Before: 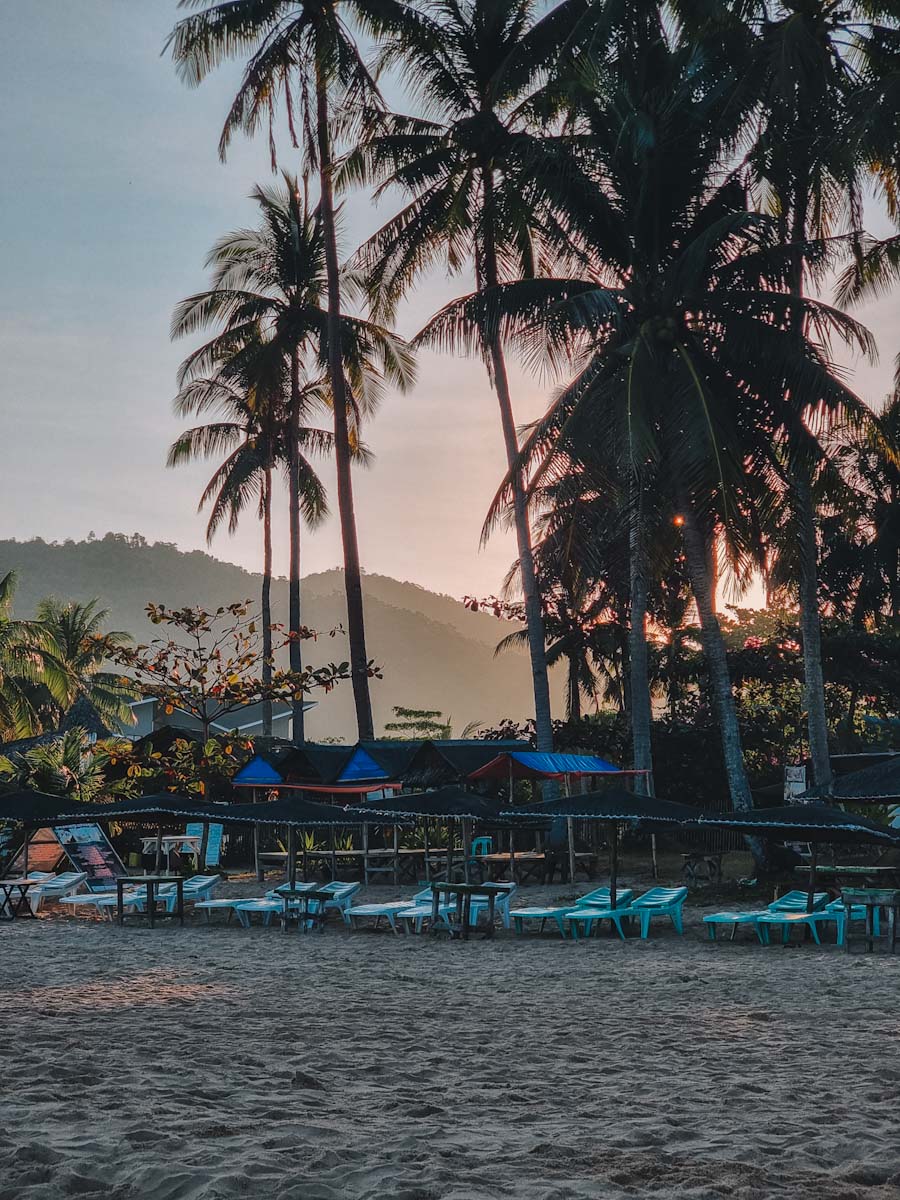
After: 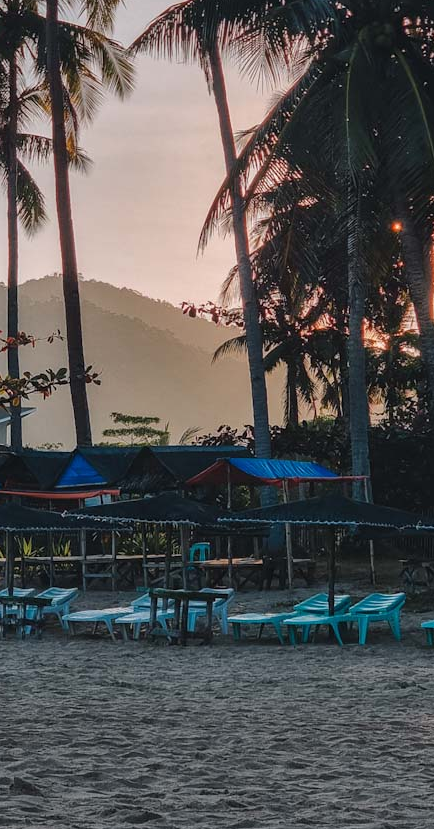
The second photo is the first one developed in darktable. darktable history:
tone equalizer: edges refinement/feathering 500, mask exposure compensation -1.57 EV, preserve details no
crop: left 31.345%, top 24.528%, right 20.342%, bottom 6.38%
